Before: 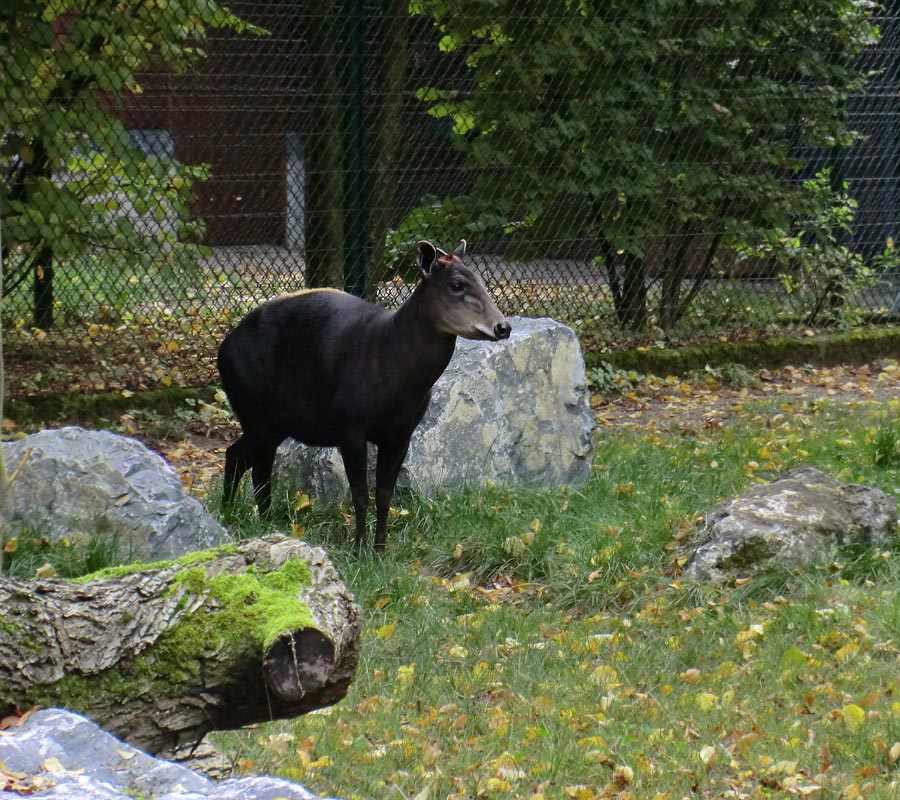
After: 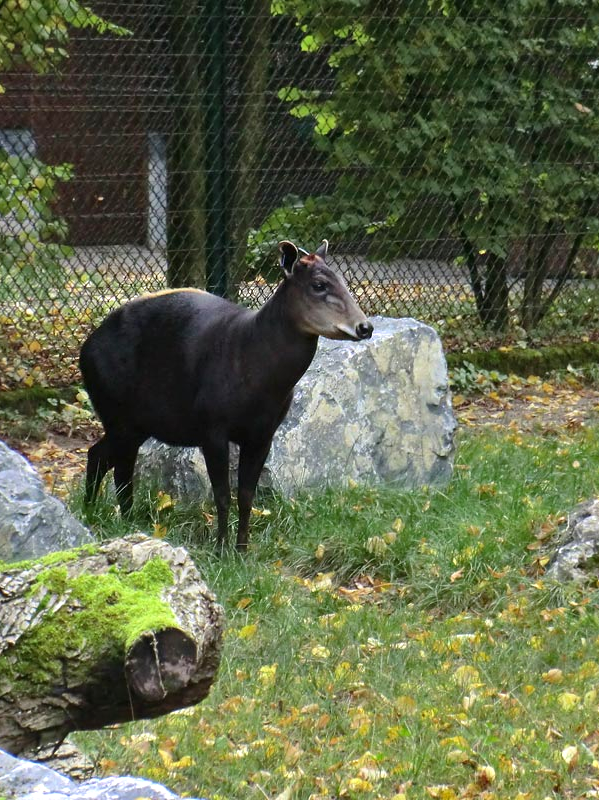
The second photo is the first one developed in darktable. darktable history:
exposure: black level correction 0, exposure 0.498 EV, compensate highlight preservation false
crop and rotate: left 15.374%, right 18.027%
shadows and highlights: shadows 43.47, white point adjustment -1.56, soften with gaussian
